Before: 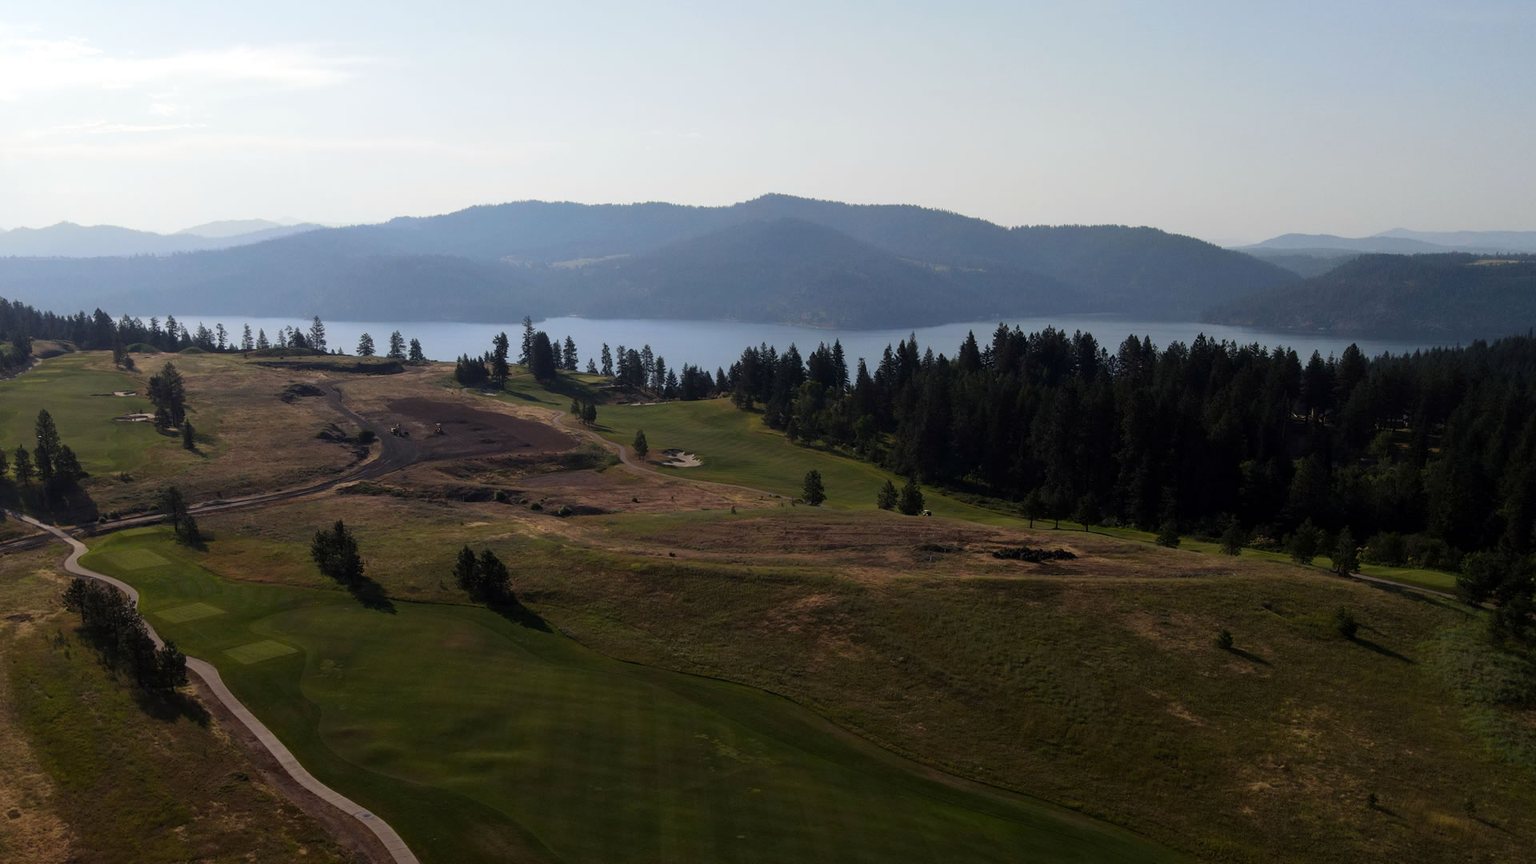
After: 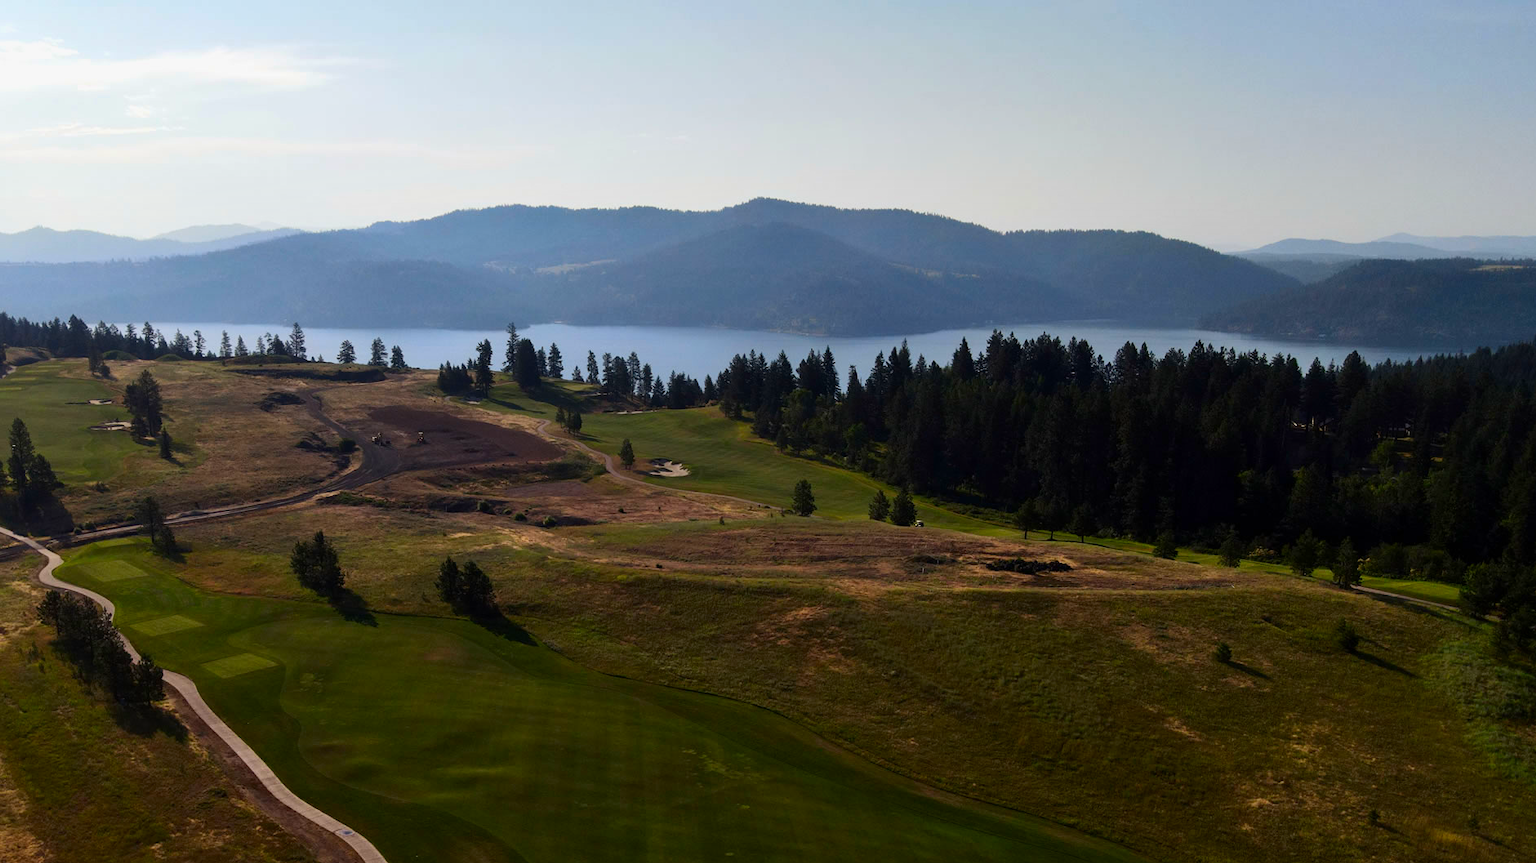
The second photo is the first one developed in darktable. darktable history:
shadows and highlights: shadows 43.71, white point adjustment -1.46, soften with gaussian
contrast brightness saturation: contrast 0.16, saturation 0.32
exposure: compensate highlight preservation false
crop: left 1.743%, right 0.268%, bottom 2.011%
